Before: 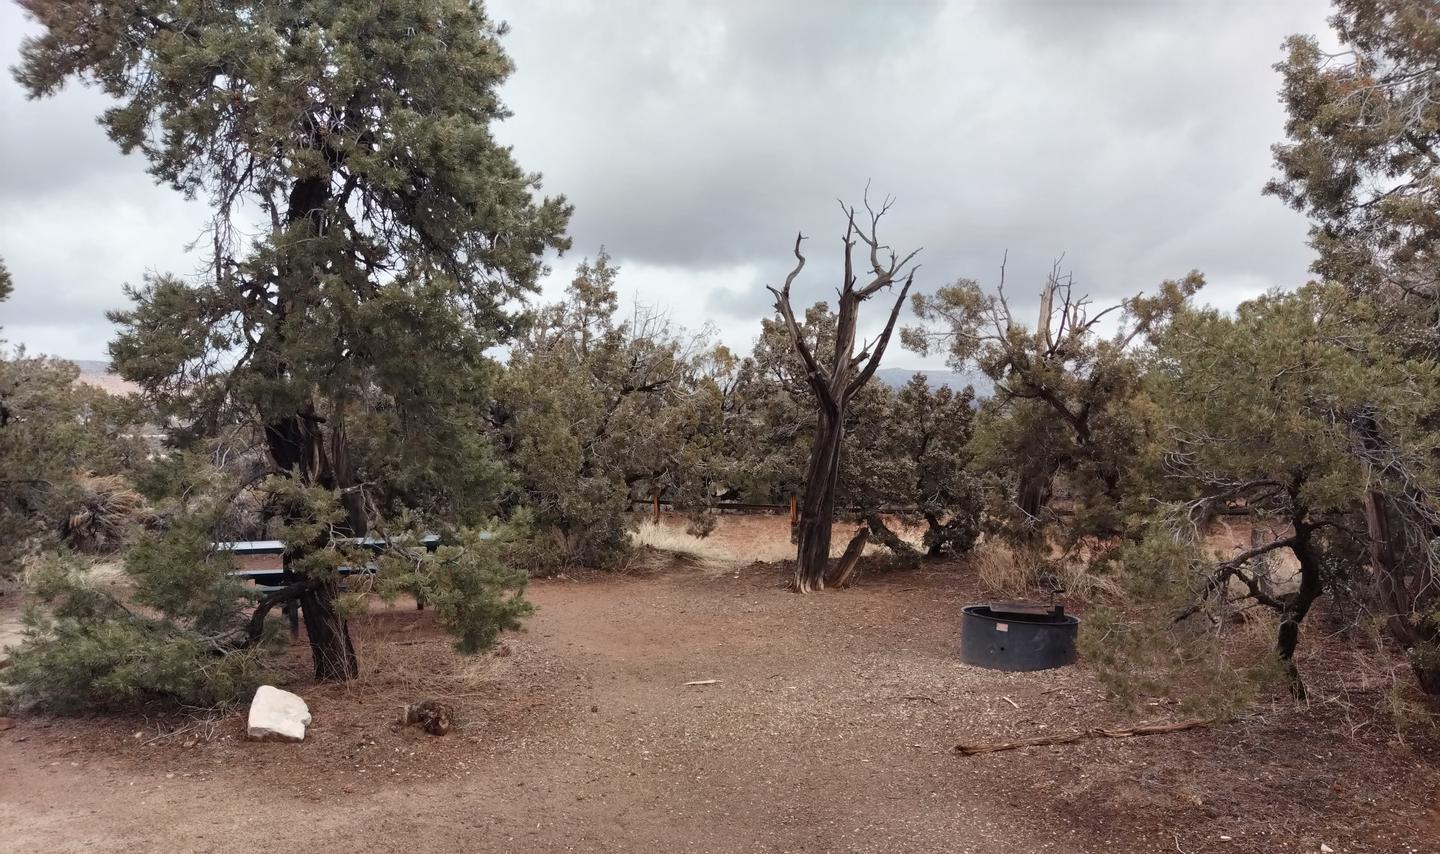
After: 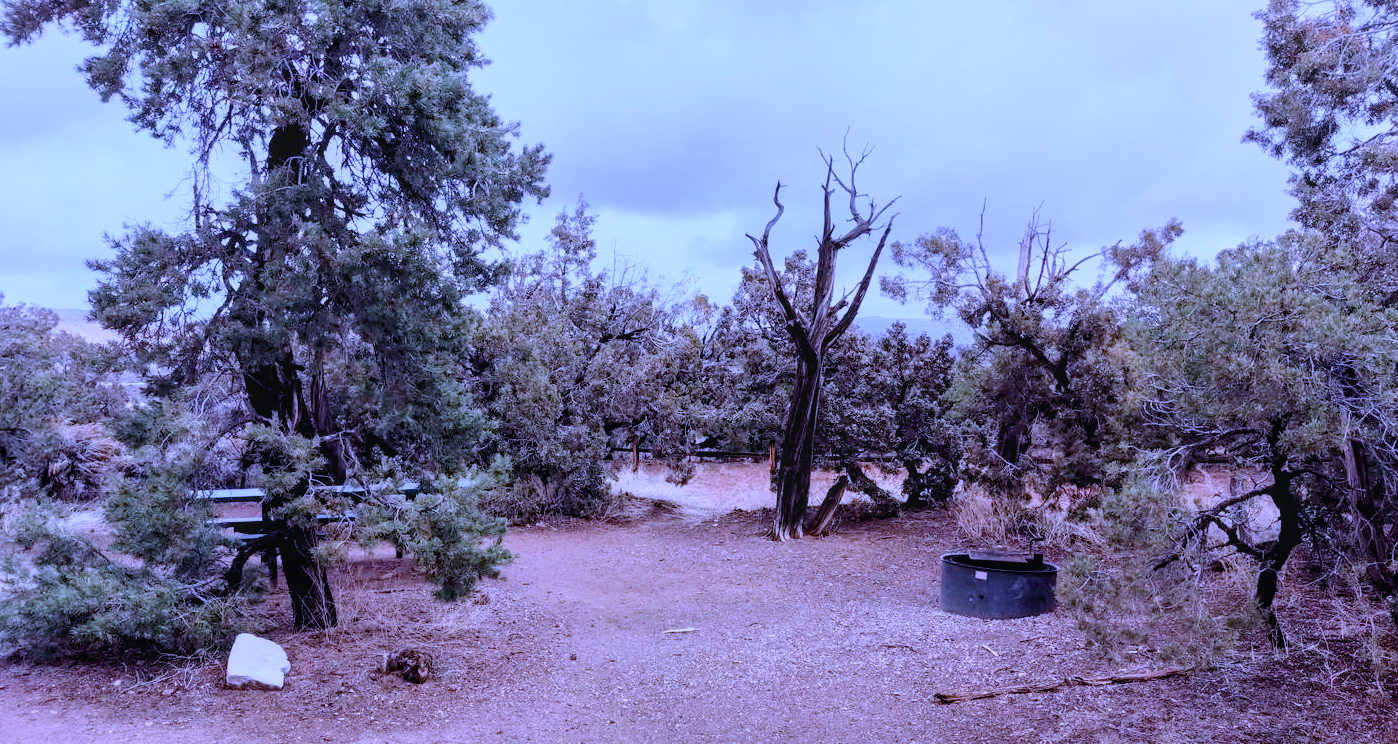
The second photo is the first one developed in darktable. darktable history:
local contrast: detail 115%
white balance: red 0.98, blue 1.61
crop: left 1.507%, top 6.147%, right 1.379%, bottom 6.637%
rgb levels: preserve colors sum RGB, levels [[0.038, 0.433, 0.934], [0, 0.5, 1], [0, 0.5, 1]]
exposure: black level correction 0.004, exposure 0.014 EV, compensate highlight preservation false
color balance rgb: on, module defaults
tone curve: curves: ch0 [(0, 0.023) (0.132, 0.075) (0.256, 0.2) (0.454, 0.495) (0.708, 0.78) (0.844, 0.896) (1, 0.98)]; ch1 [(0, 0) (0.37, 0.308) (0.478, 0.46) (0.499, 0.5) (0.513, 0.508) (0.526, 0.533) (0.59, 0.612) (0.764, 0.804) (1, 1)]; ch2 [(0, 0) (0.312, 0.313) (0.461, 0.454) (0.48, 0.477) (0.503, 0.5) (0.526, 0.54) (0.564, 0.595) (0.631, 0.676) (0.713, 0.767) (0.985, 0.966)], color space Lab, independent channels
color correction: highlights a* -10.04, highlights b* -10.37
